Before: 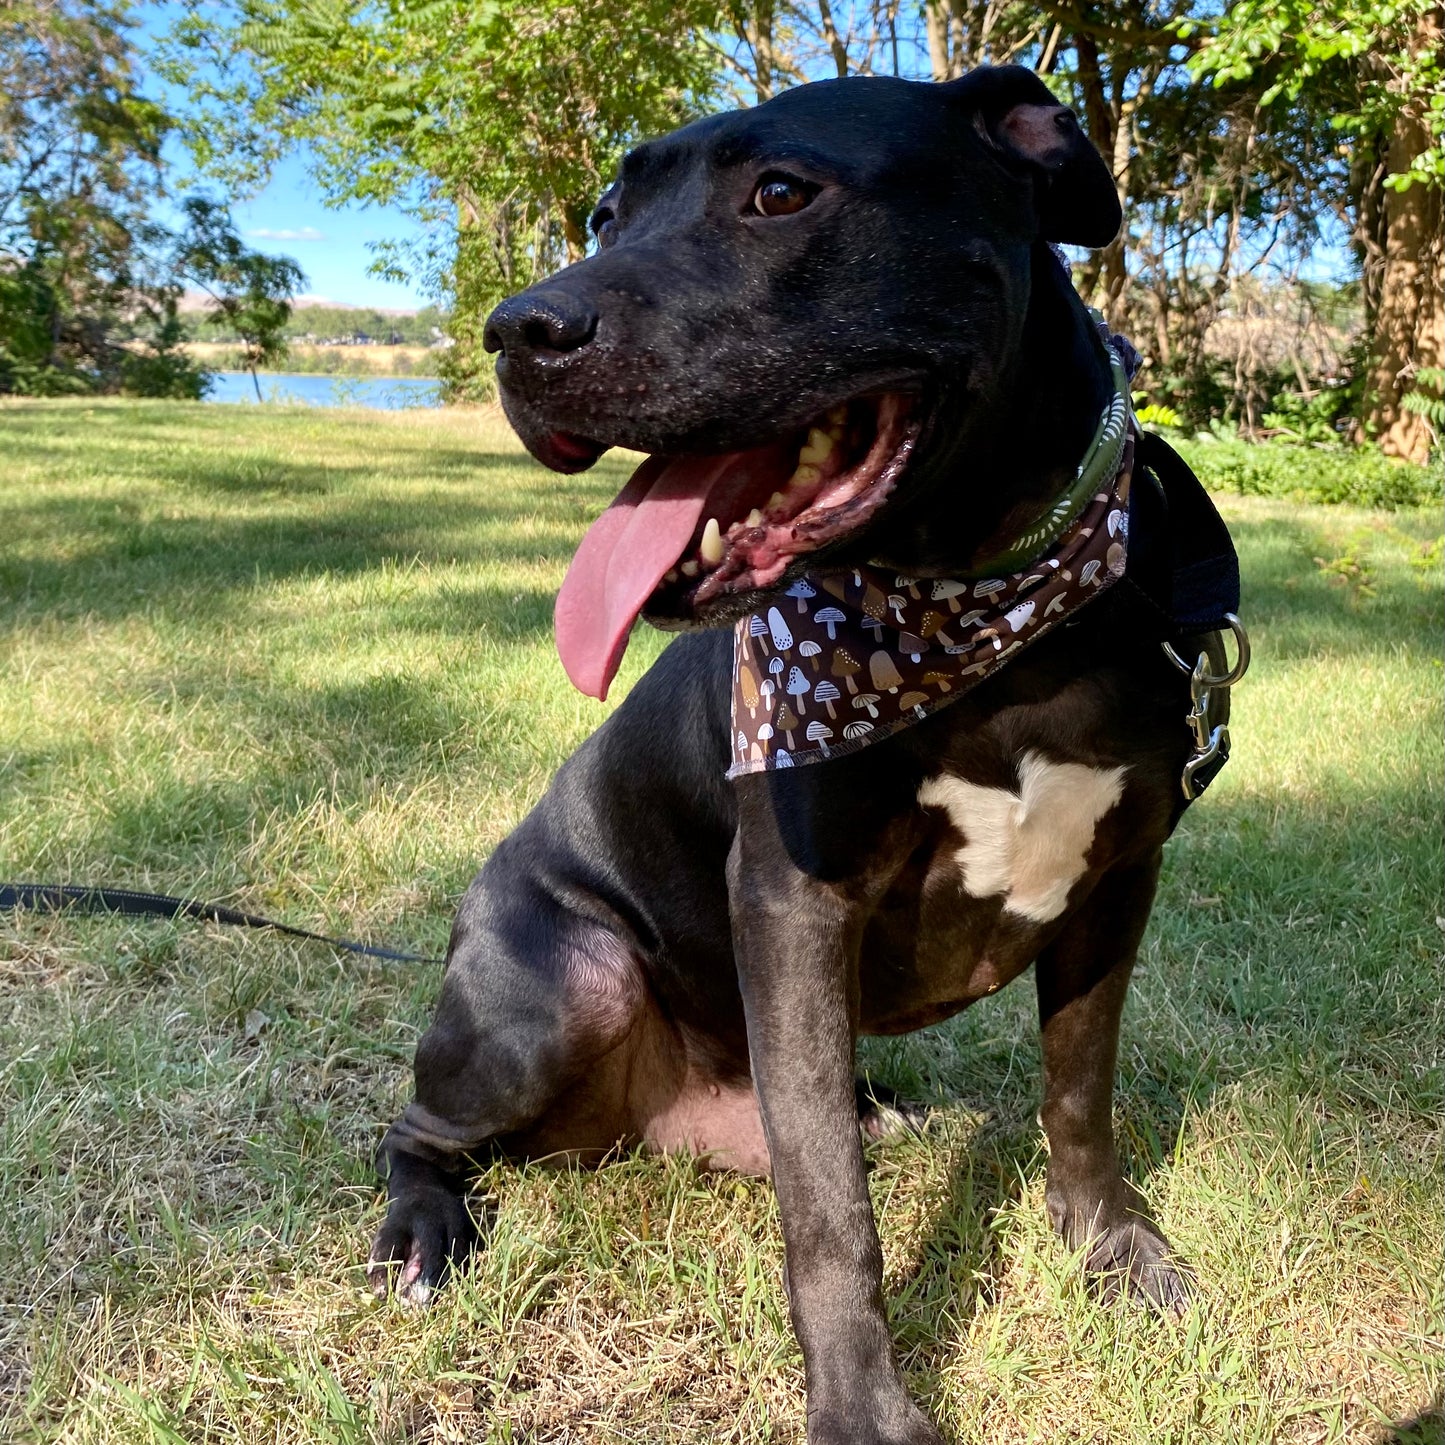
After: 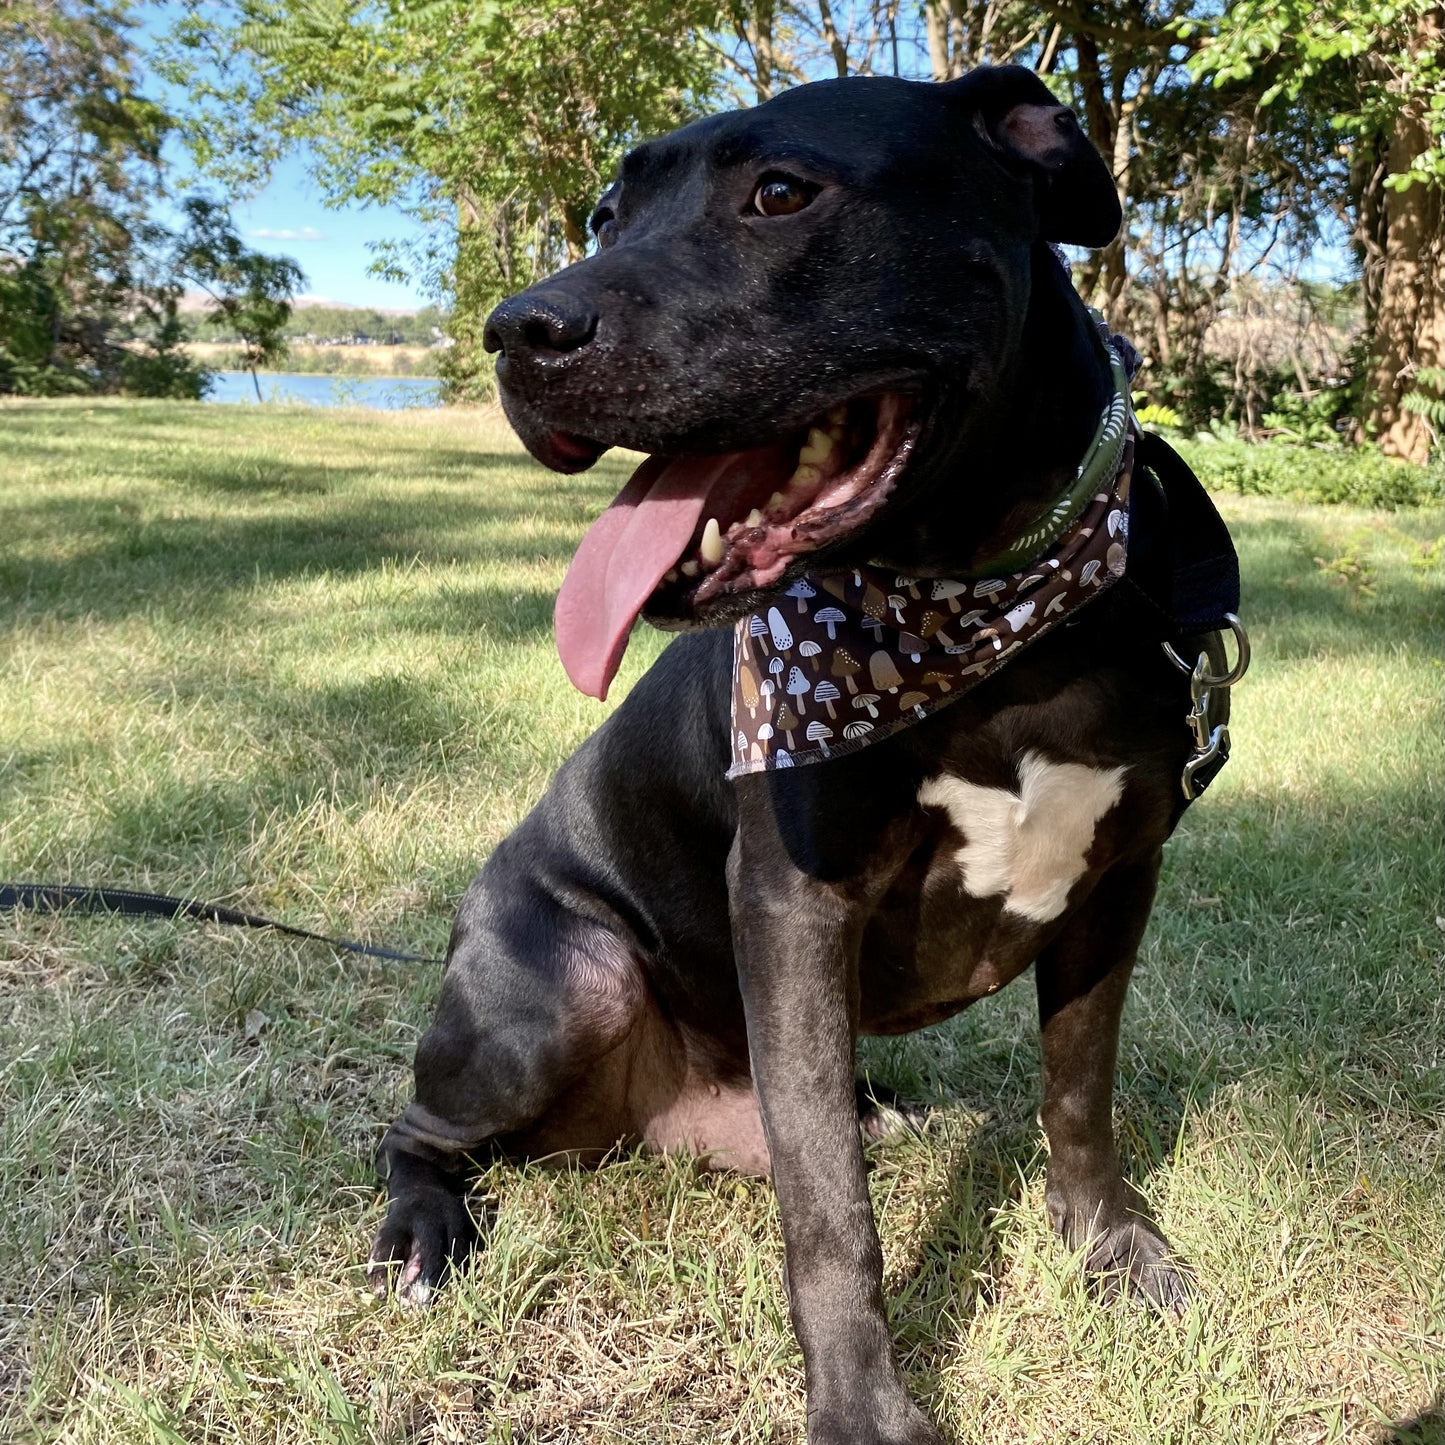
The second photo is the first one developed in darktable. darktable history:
contrast brightness saturation: contrast 0.057, brightness -0.007, saturation -0.219
